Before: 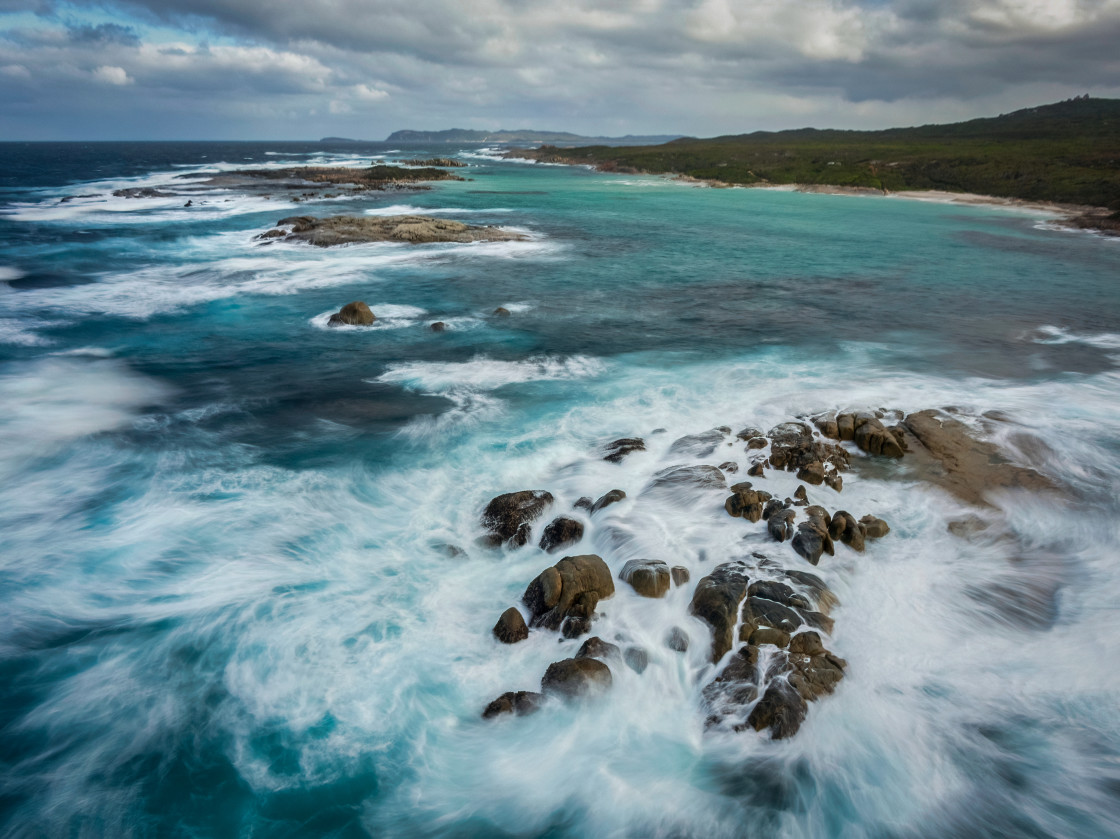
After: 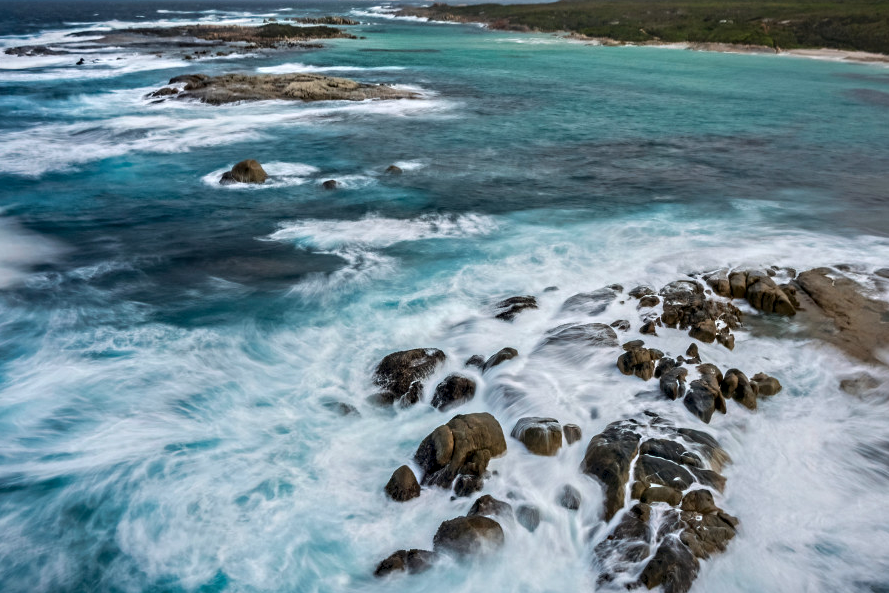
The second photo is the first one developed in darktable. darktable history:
shadows and highlights: shadows 62.66, white point adjustment 0.37, highlights -34.44, compress 83.82%
crop: left 9.712%, top 16.928%, right 10.845%, bottom 12.332%
white balance: red 1.009, blue 1.027
contrast equalizer: y [[0.5, 0.501, 0.525, 0.597, 0.58, 0.514], [0.5 ×6], [0.5 ×6], [0 ×6], [0 ×6]]
